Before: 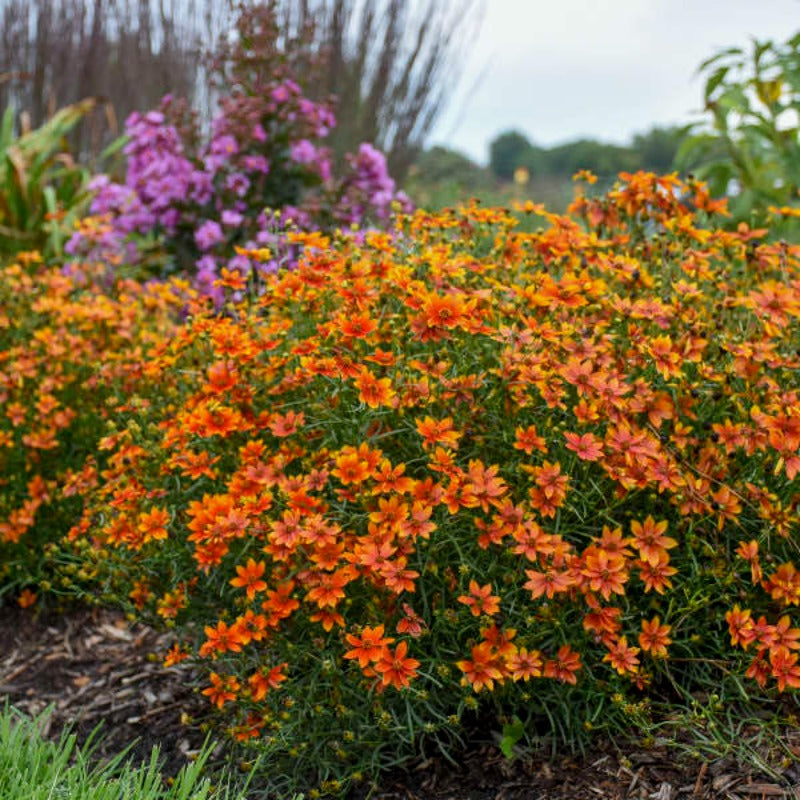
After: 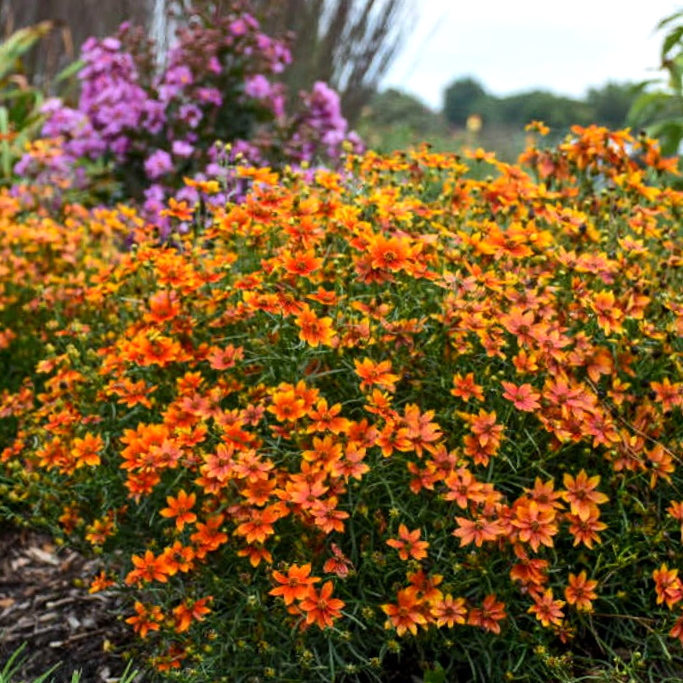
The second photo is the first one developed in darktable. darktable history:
crop and rotate: angle -3.27°, left 5.211%, top 5.211%, right 4.607%, bottom 4.607%
tone equalizer: -8 EV -0.417 EV, -7 EV -0.389 EV, -6 EV -0.333 EV, -5 EV -0.222 EV, -3 EV 0.222 EV, -2 EV 0.333 EV, -1 EV 0.389 EV, +0 EV 0.417 EV, edges refinement/feathering 500, mask exposure compensation -1.57 EV, preserve details no
